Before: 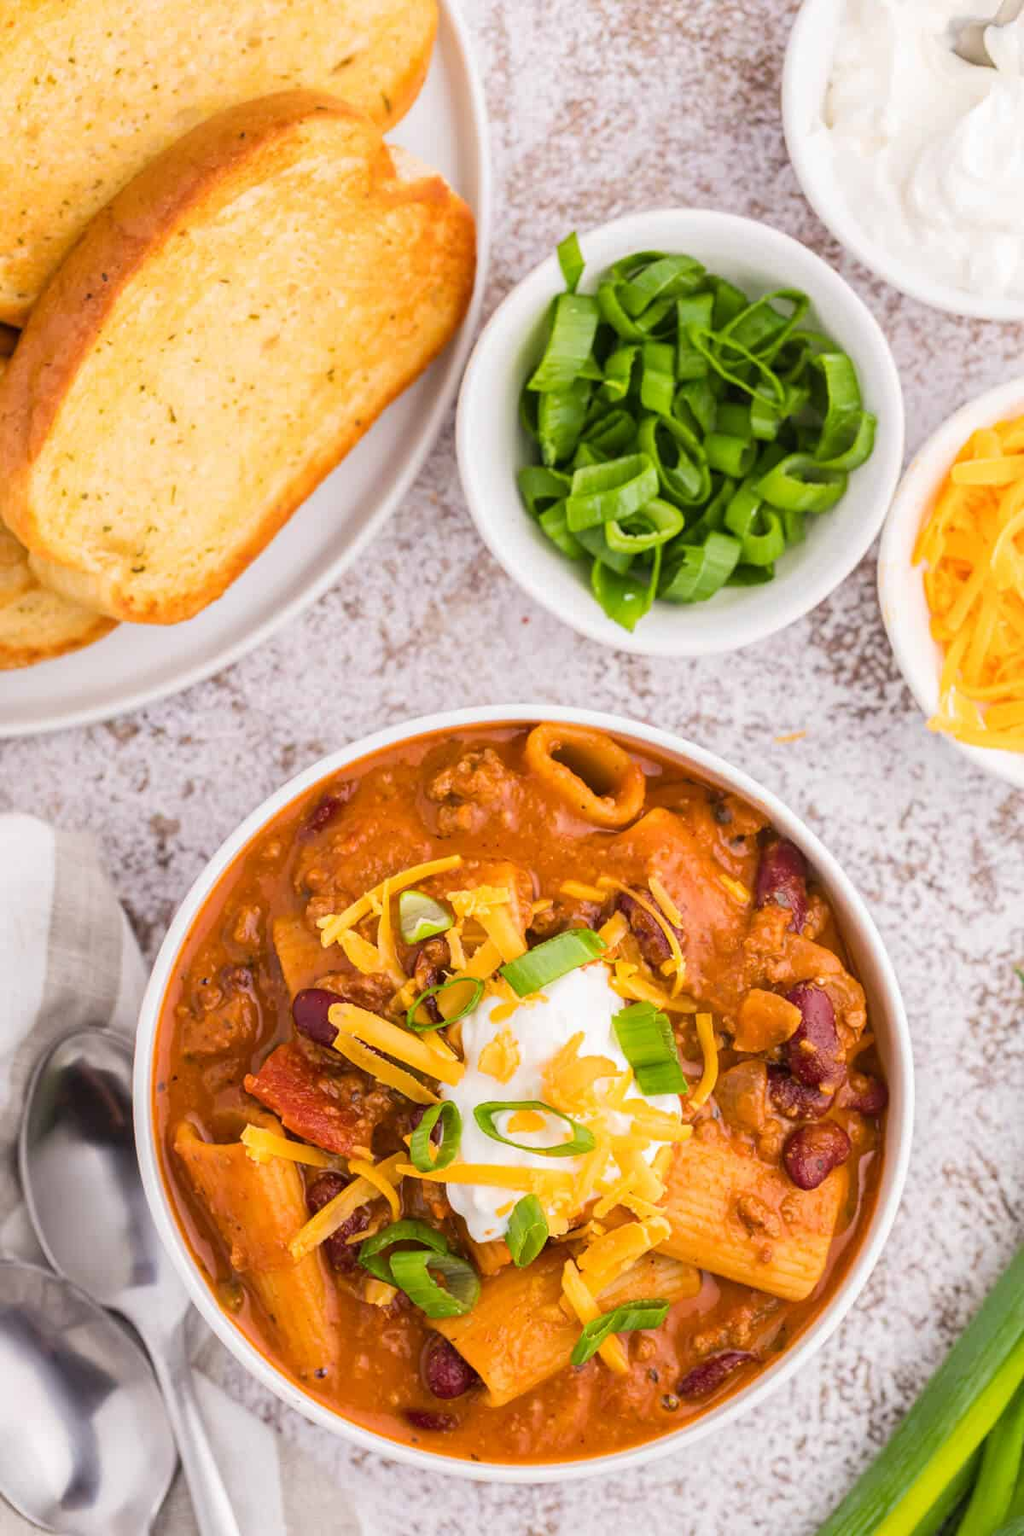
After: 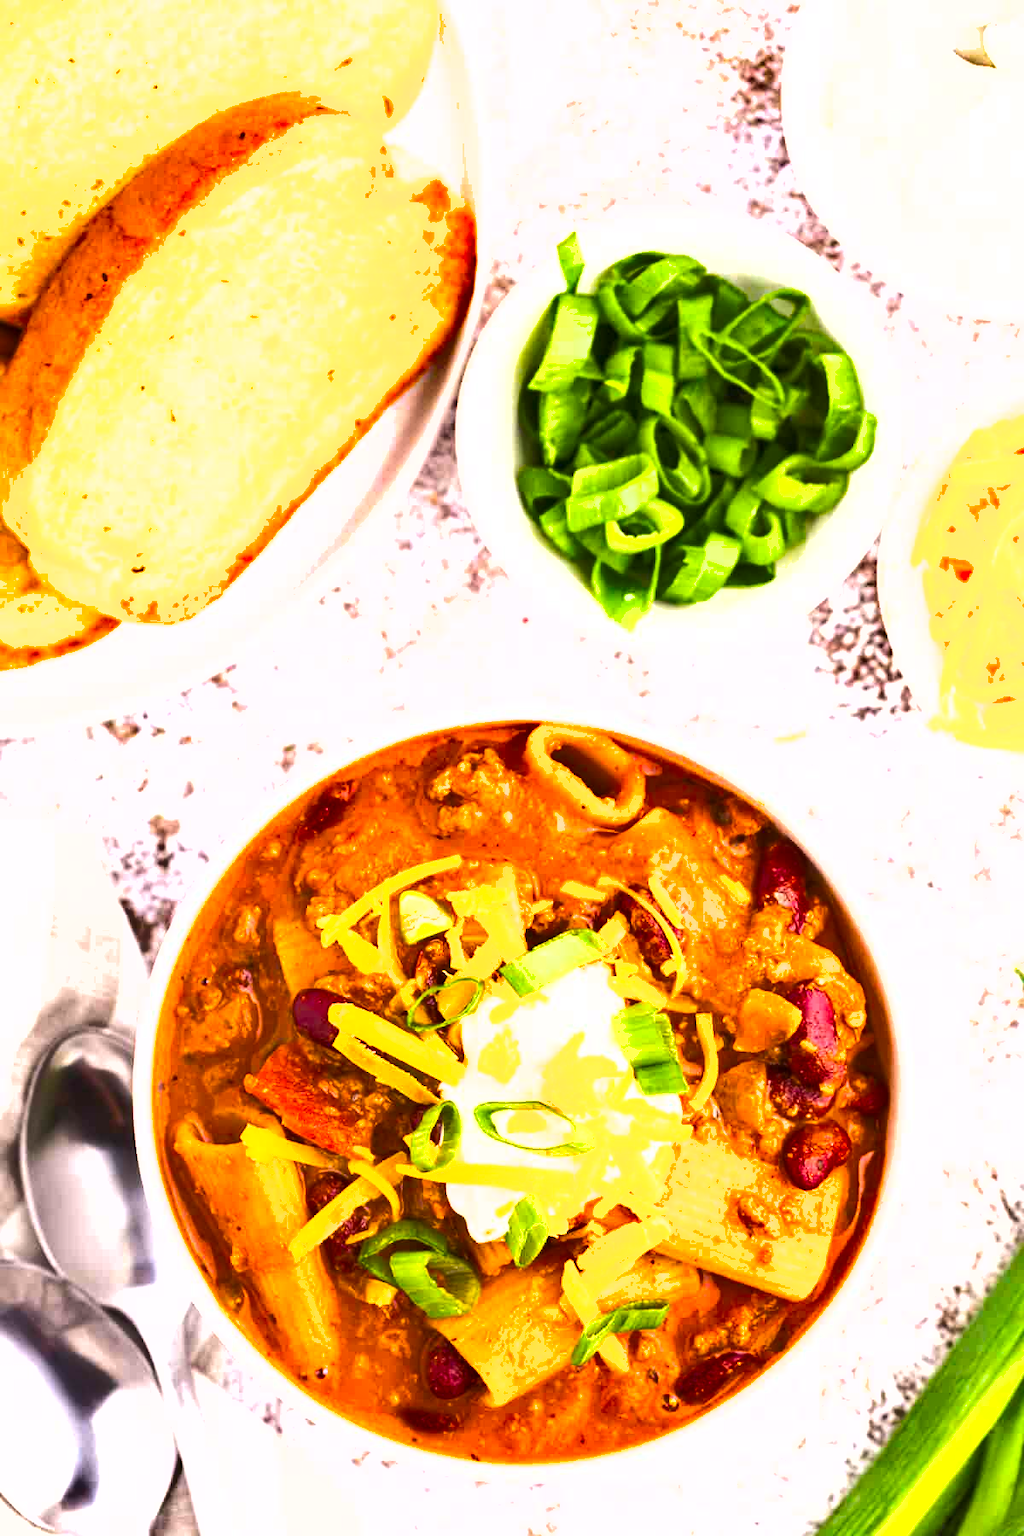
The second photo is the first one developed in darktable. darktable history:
shadows and highlights: shadows 5.48, soften with gaussian
color balance rgb: shadows lift › hue 86.52°, power › luminance -3.58%, power › hue 142.24°, perceptual saturation grading › global saturation 25.443%, perceptual brilliance grading › global brilliance 30.566%, perceptual brilliance grading › highlights 12.458%, perceptual brilliance grading › mid-tones 23.642%, global vibrance 12.03%
